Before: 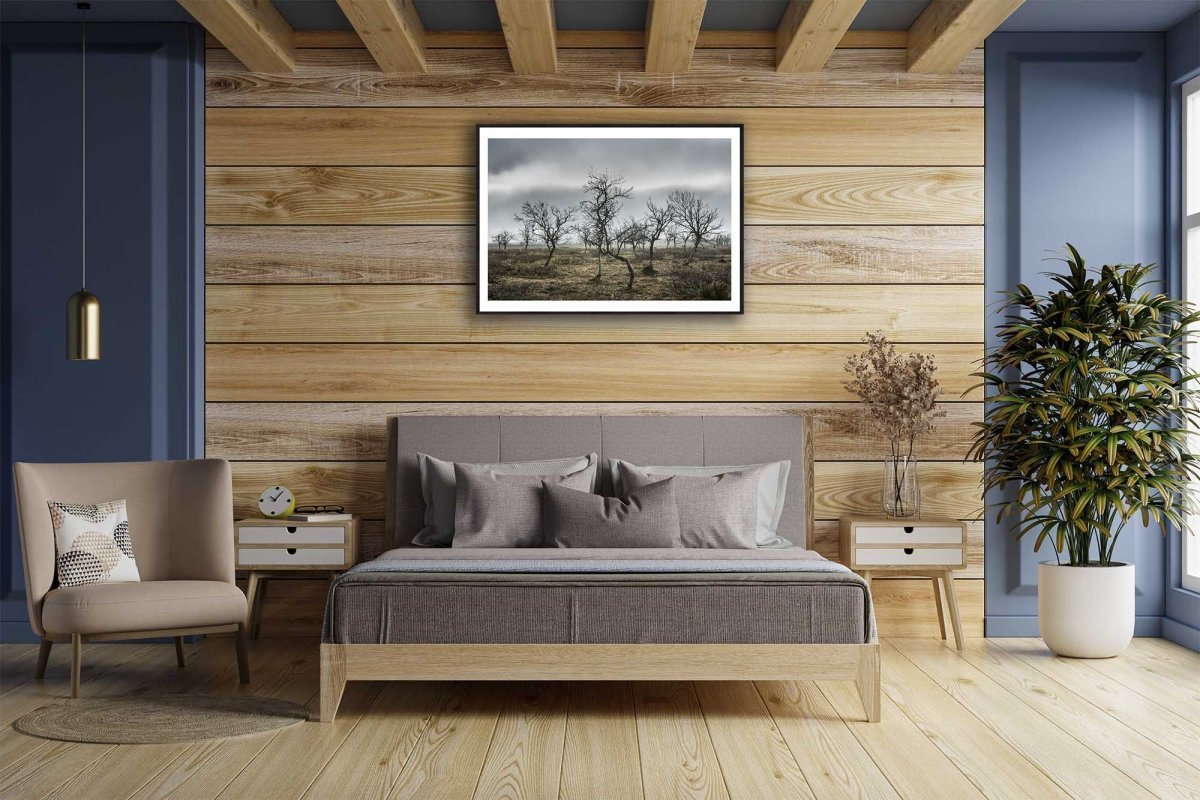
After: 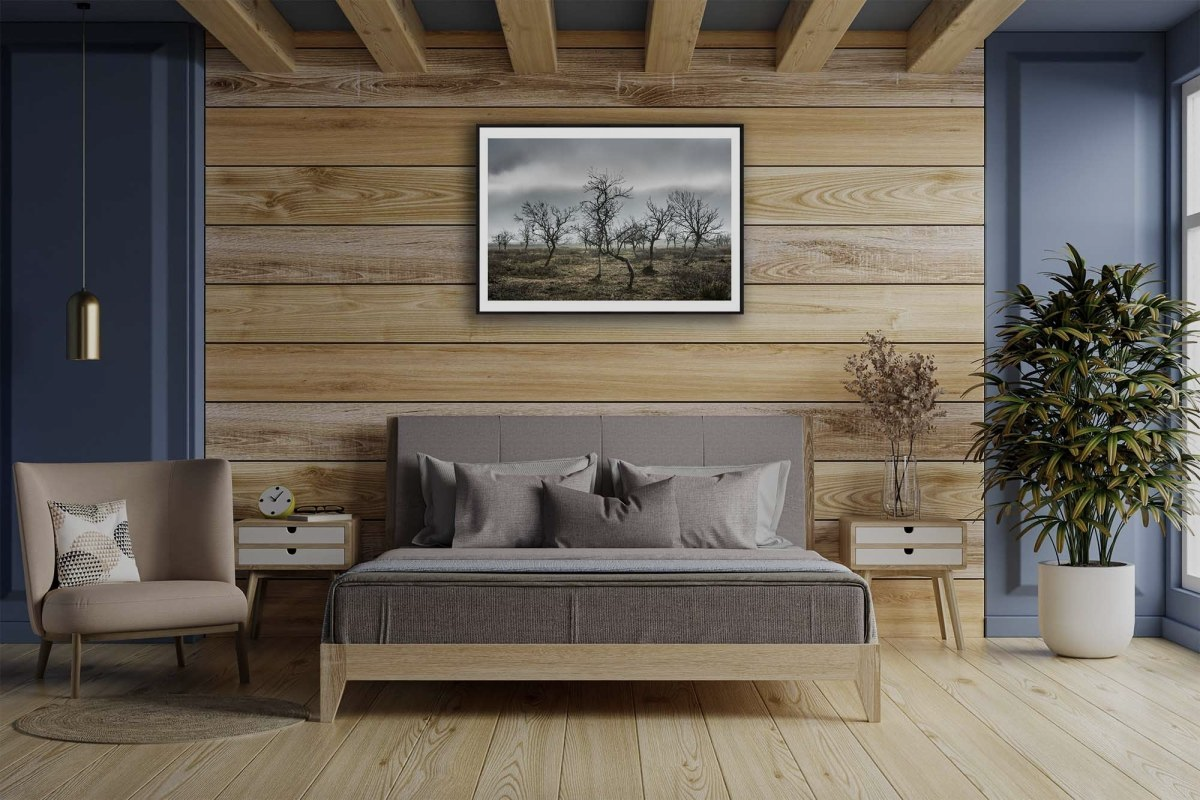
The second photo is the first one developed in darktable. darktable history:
exposure: exposure -0.487 EV, compensate exposure bias true, compensate highlight preservation false
contrast brightness saturation: saturation -0.065
